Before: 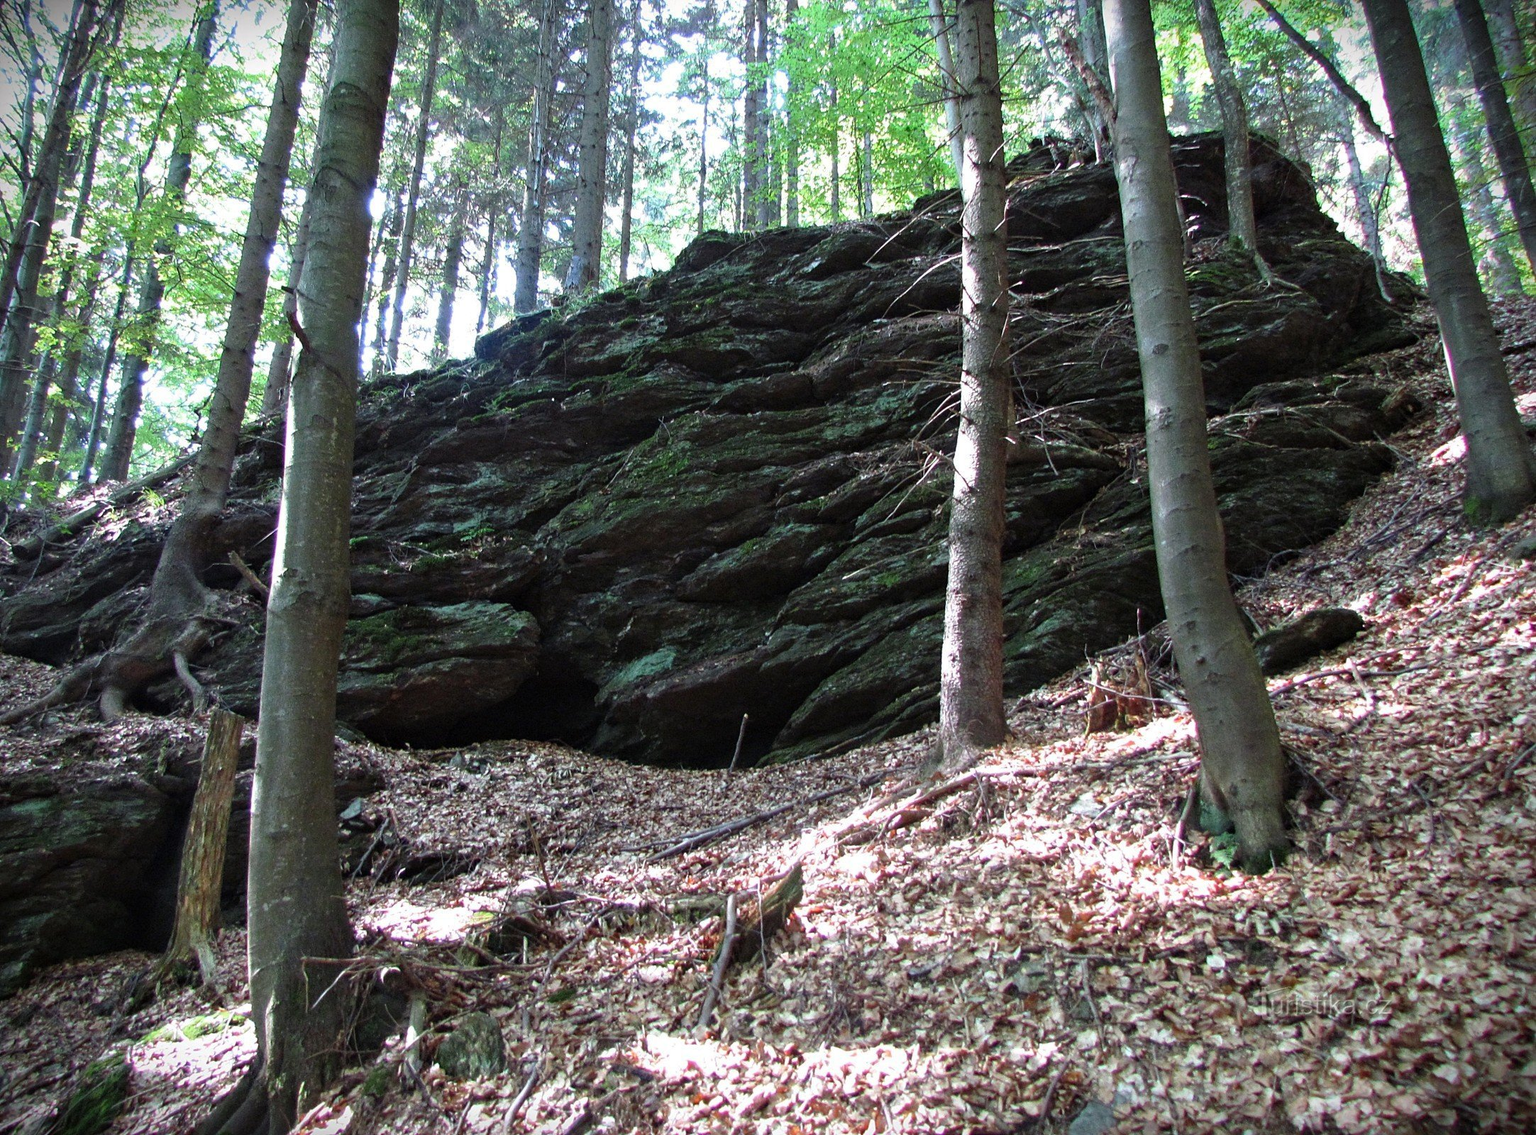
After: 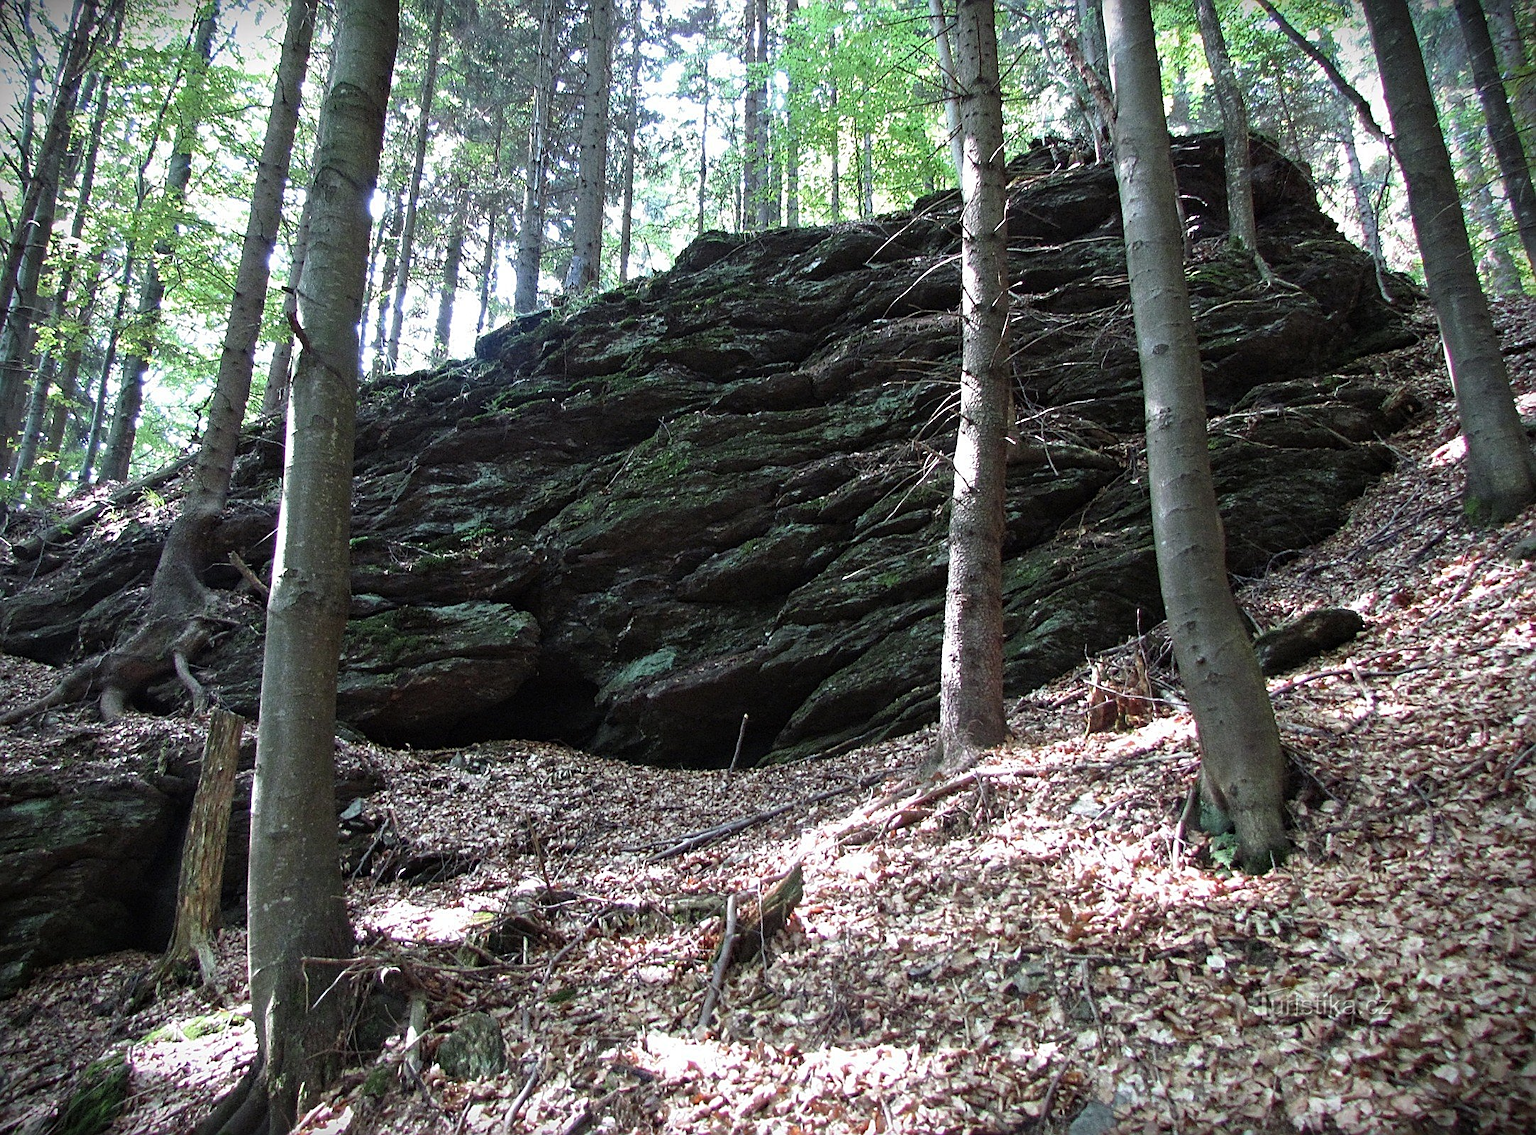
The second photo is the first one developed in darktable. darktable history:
sharpen: on, module defaults
contrast brightness saturation: saturation -0.154
